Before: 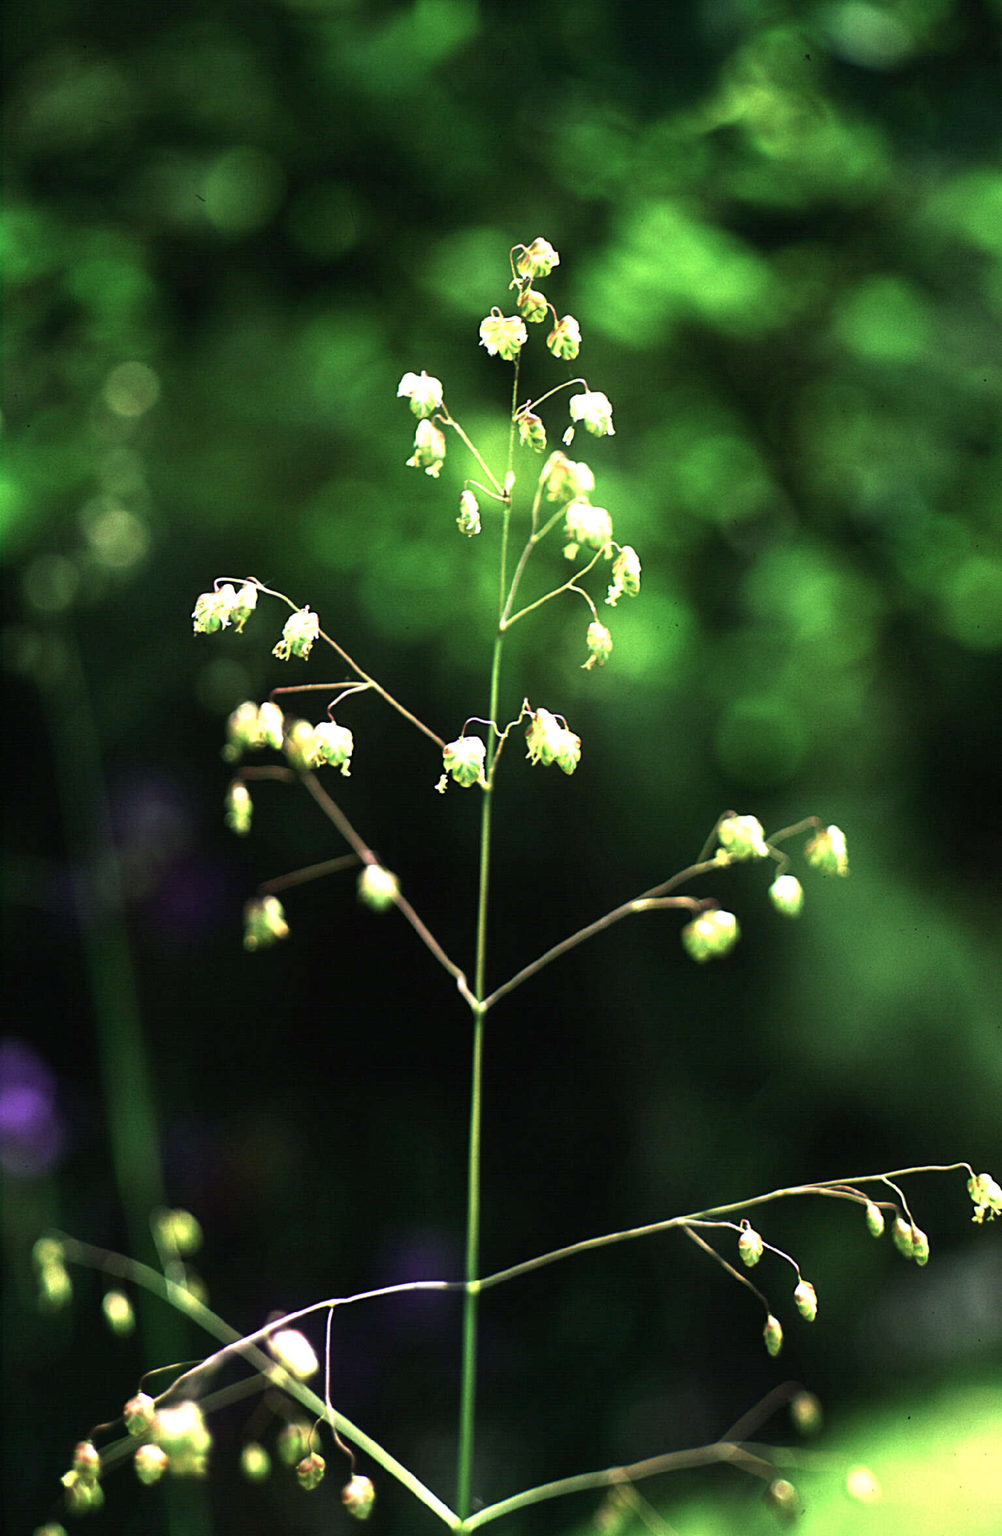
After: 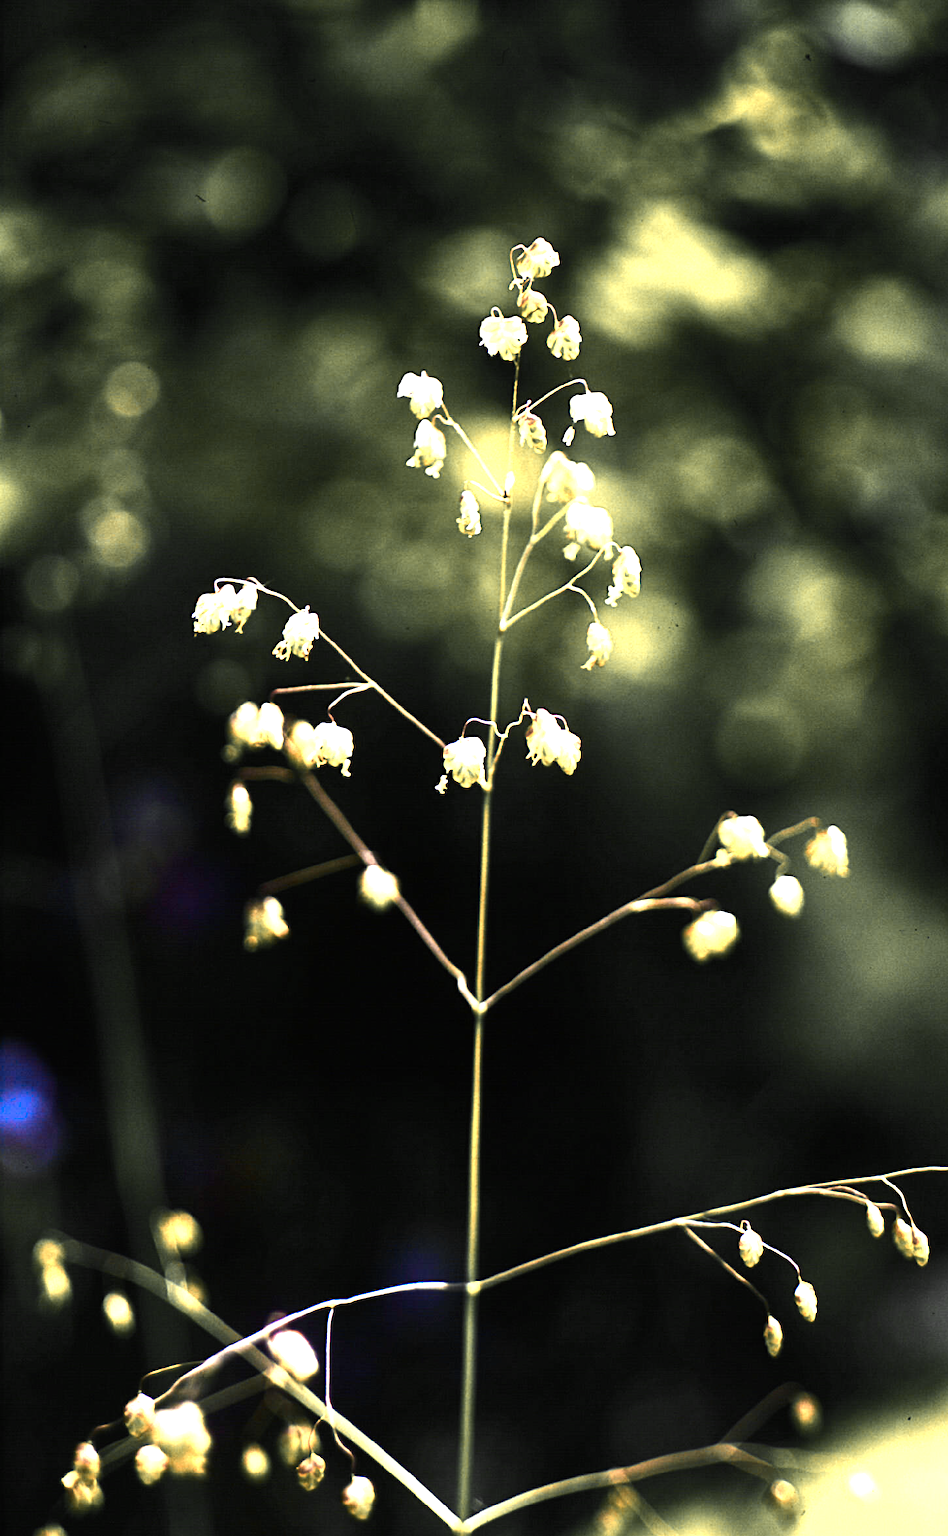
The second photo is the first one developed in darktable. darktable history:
color zones: curves: ch0 [(0.009, 0.528) (0.136, 0.6) (0.255, 0.586) (0.39, 0.528) (0.522, 0.584) (0.686, 0.736) (0.849, 0.561)]; ch1 [(0.045, 0.781) (0.14, 0.416) (0.257, 0.695) (0.442, 0.032) (0.738, 0.338) (0.818, 0.632) (0.891, 0.741) (1, 0.704)]; ch2 [(0, 0.667) (0.141, 0.52) (0.26, 0.37) (0.474, 0.432) (0.743, 0.286)]
crop and rotate: left 0%, right 5.342%
tone equalizer: -8 EV -0.762 EV, -7 EV -0.671 EV, -6 EV -0.579 EV, -5 EV -0.424 EV, -3 EV 0.37 EV, -2 EV 0.6 EV, -1 EV 0.683 EV, +0 EV 0.768 EV, edges refinement/feathering 500, mask exposure compensation -1.57 EV, preserve details no
